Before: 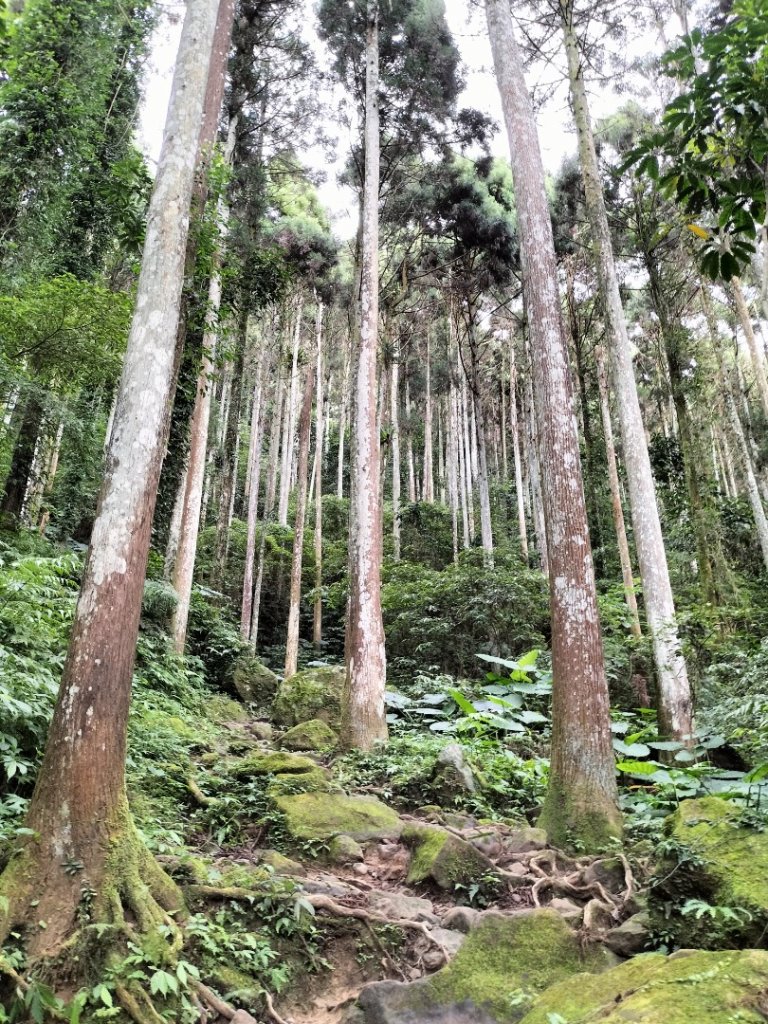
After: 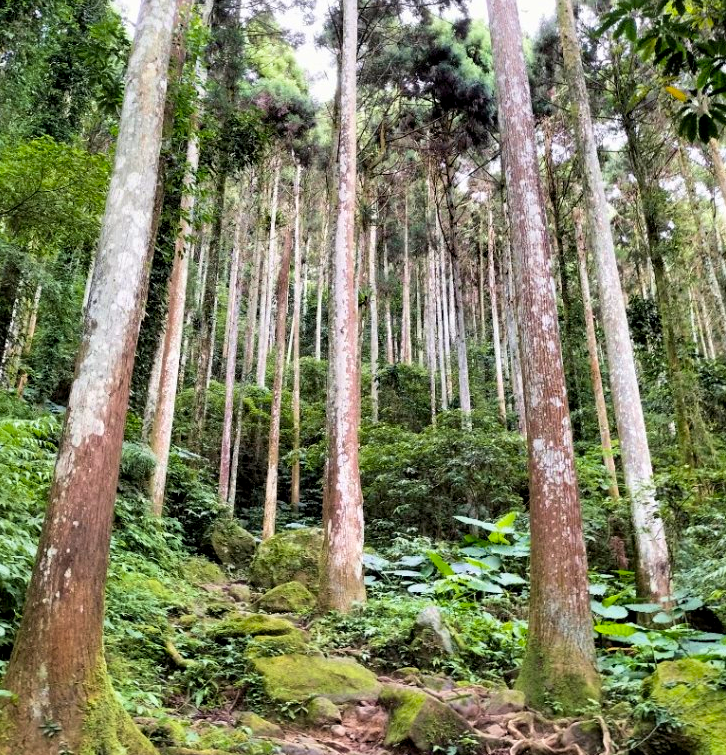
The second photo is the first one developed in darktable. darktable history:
color balance rgb: global offset › luminance -0.491%, perceptual saturation grading › global saturation 19.819%, global vibrance 19.415%
crop and rotate: left 2.949%, top 13.489%, right 2.446%, bottom 12.76%
velvia: on, module defaults
